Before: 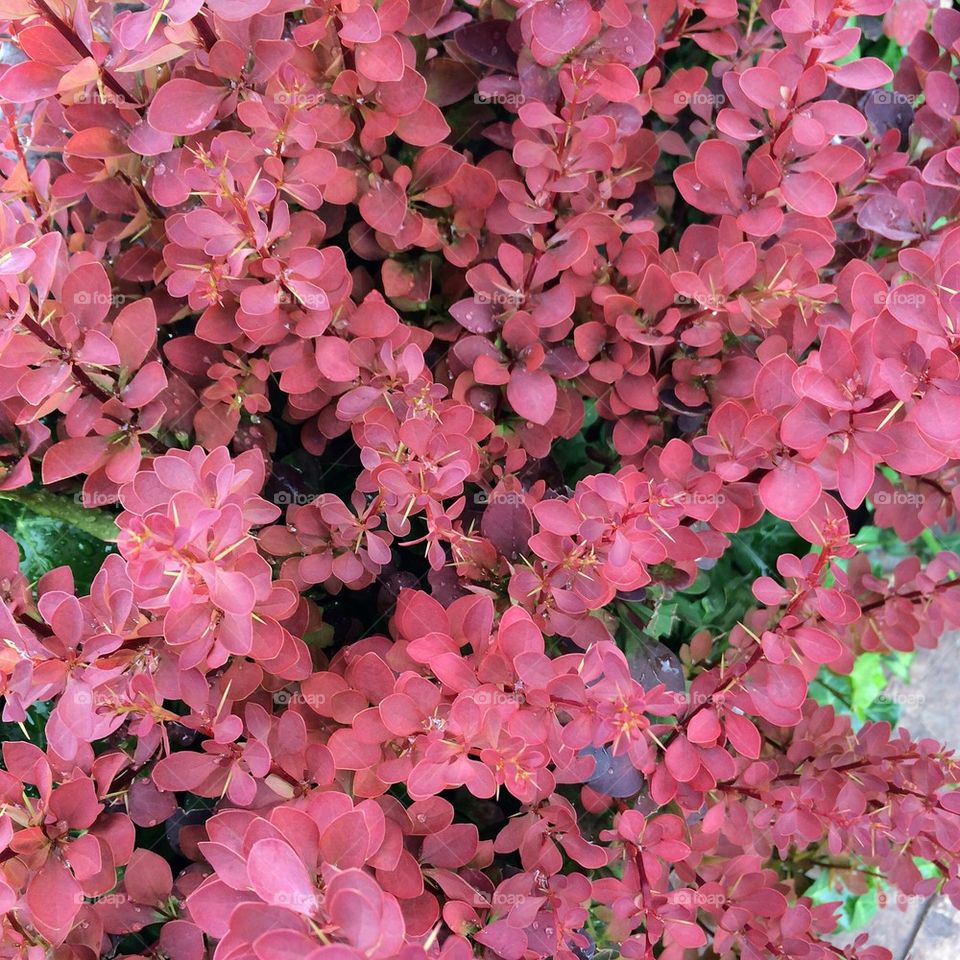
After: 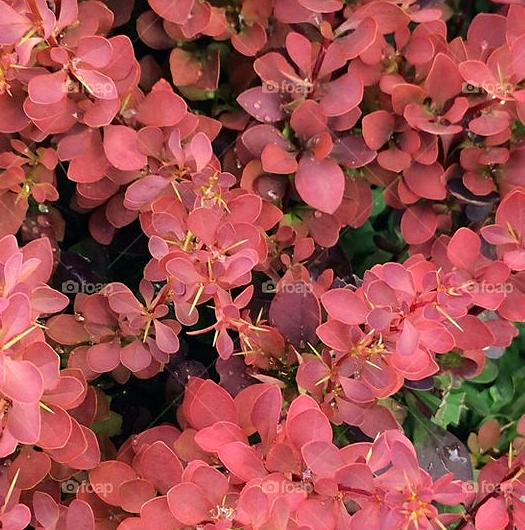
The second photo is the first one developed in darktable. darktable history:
crop and rotate: left 22.162%, top 22.055%, right 23.143%, bottom 22.725%
color correction: highlights a* 2.68, highlights b* 22.76
sharpen: radius 1.514, amount 0.366, threshold 1.537
